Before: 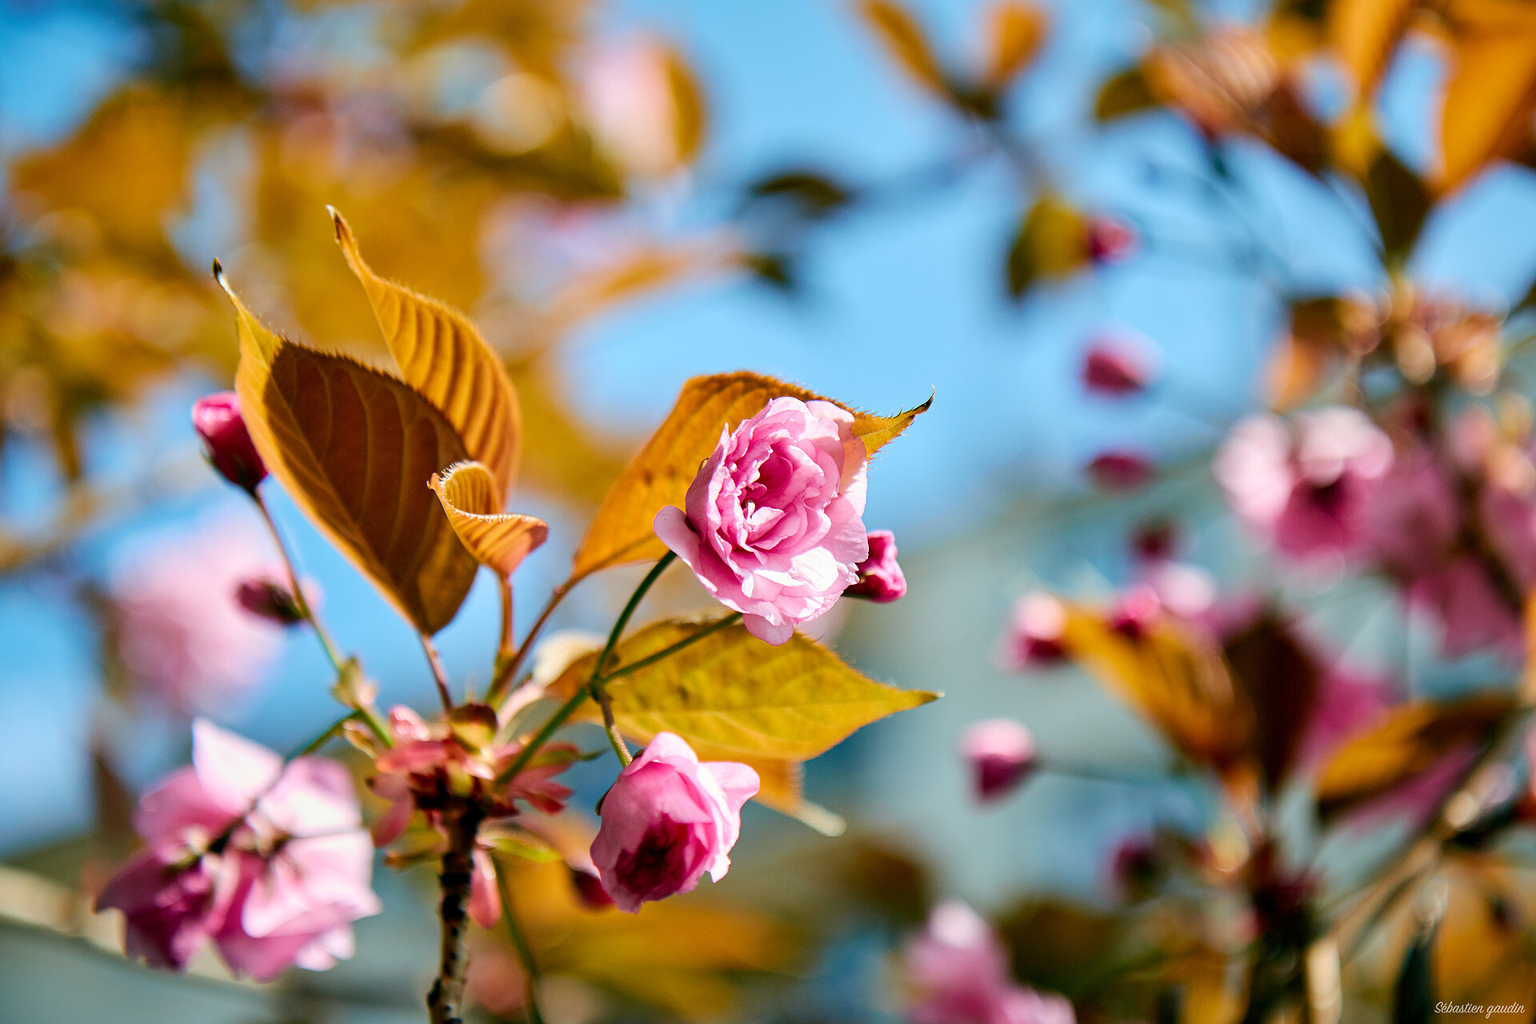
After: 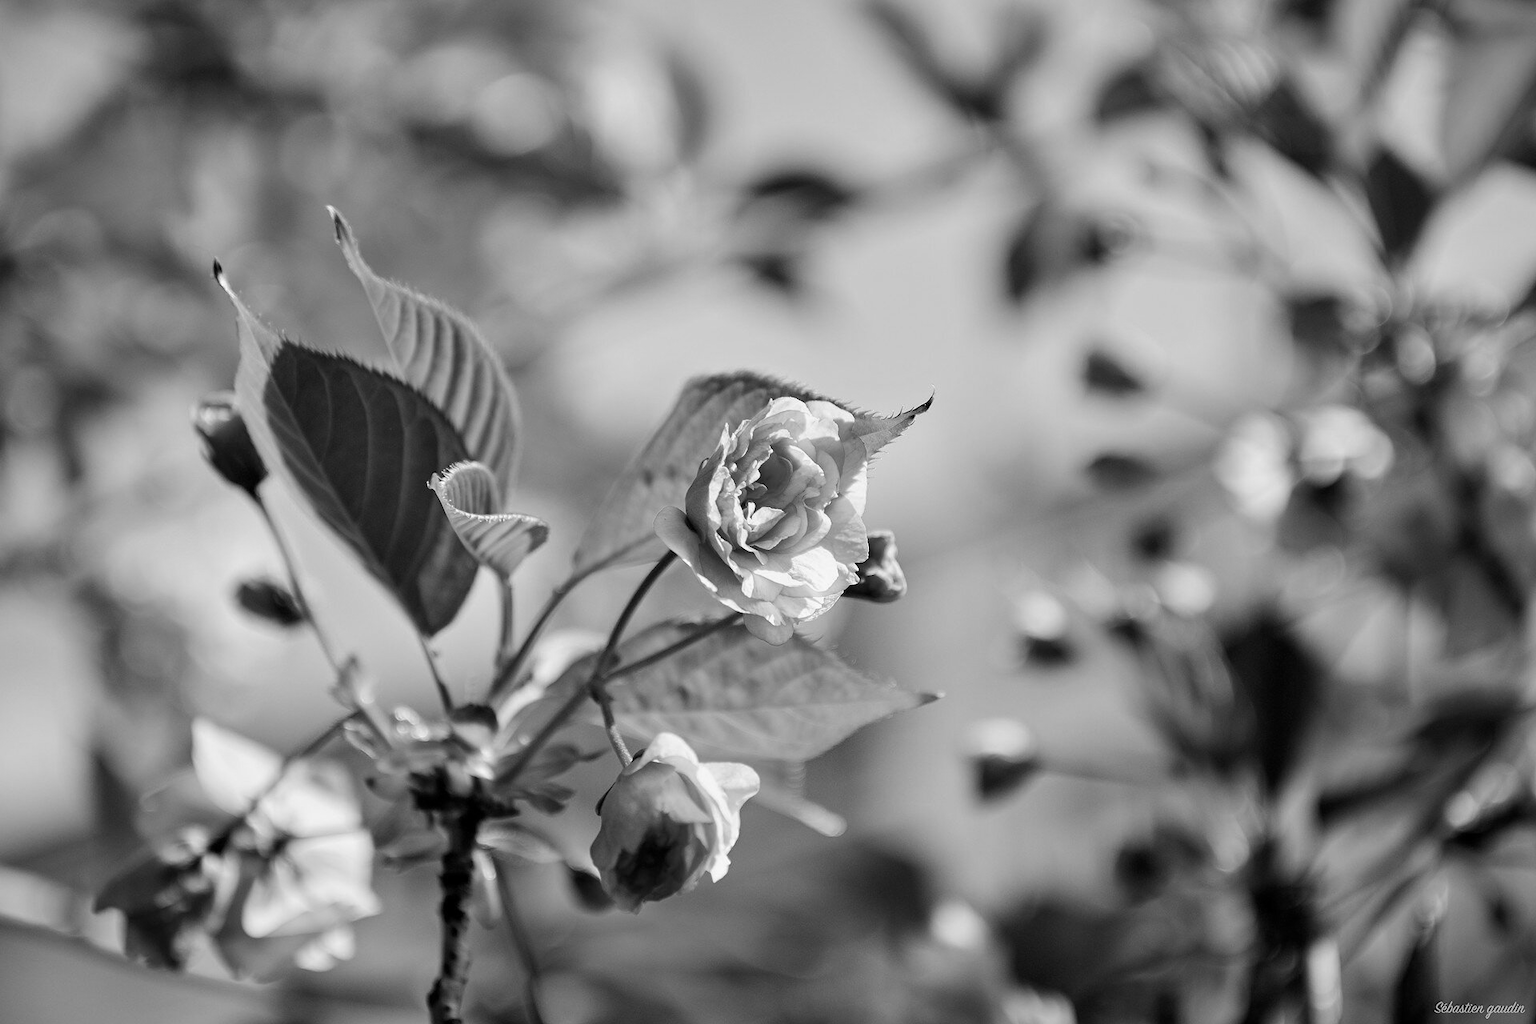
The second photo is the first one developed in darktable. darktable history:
monochrome: on, module defaults
white balance: red 0.766, blue 1.537
